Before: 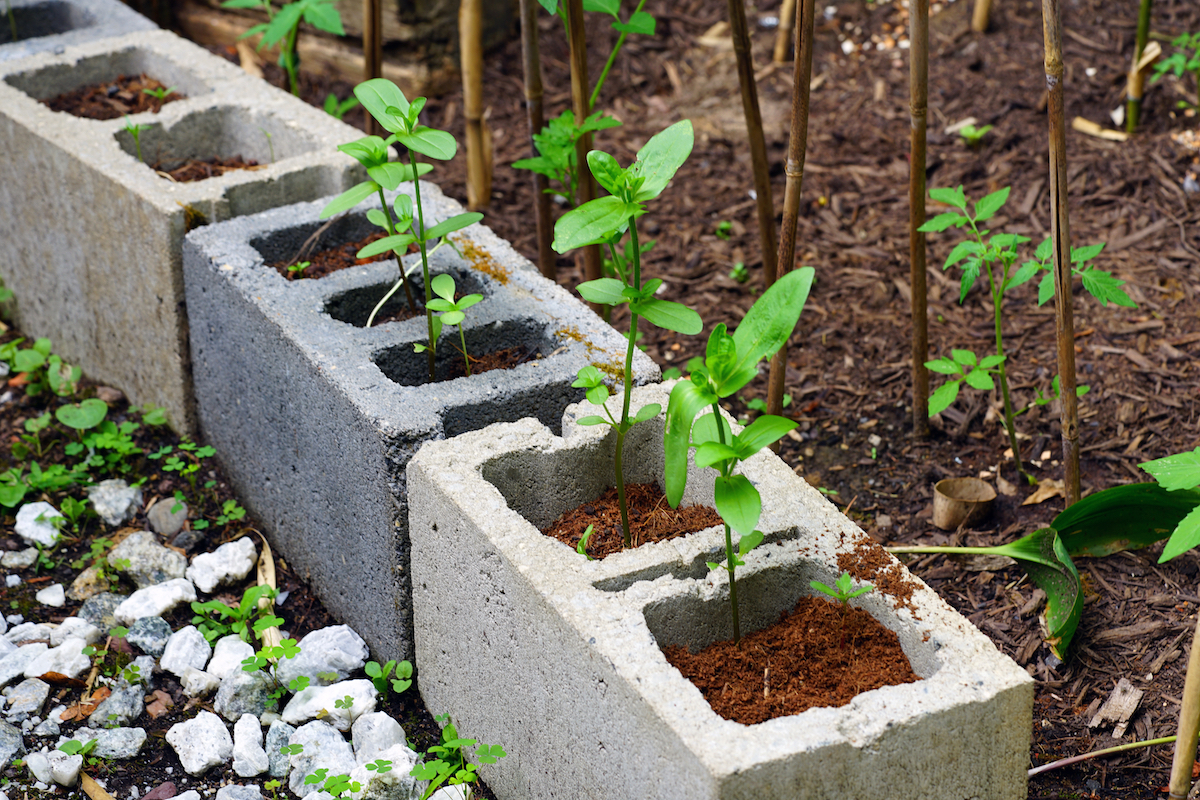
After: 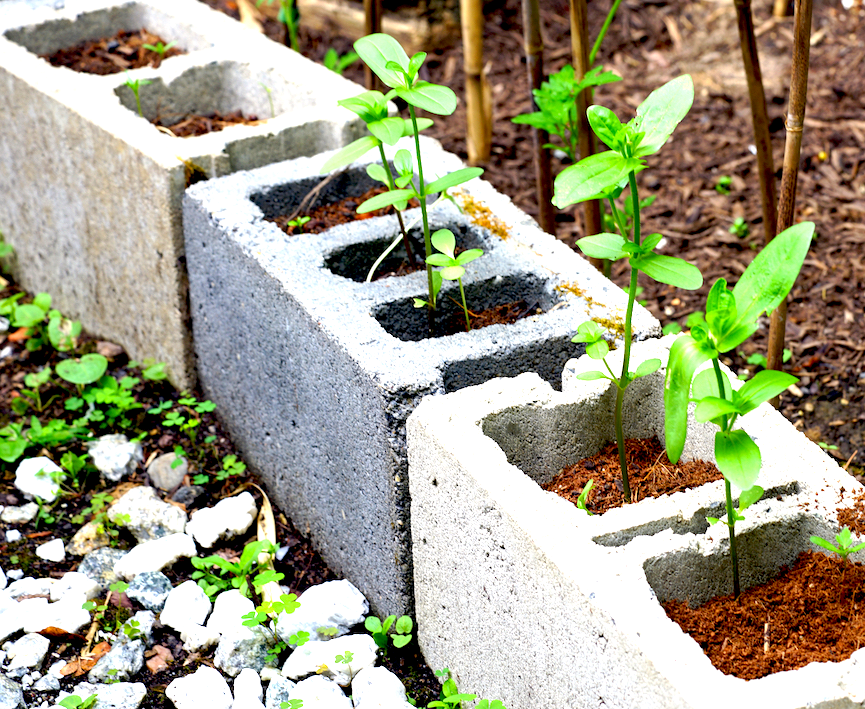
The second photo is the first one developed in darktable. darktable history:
exposure: black level correction 0.011, exposure 1.083 EV, compensate highlight preservation false
crop: top 5.741%, right 27.879%, bottom 5.633%
